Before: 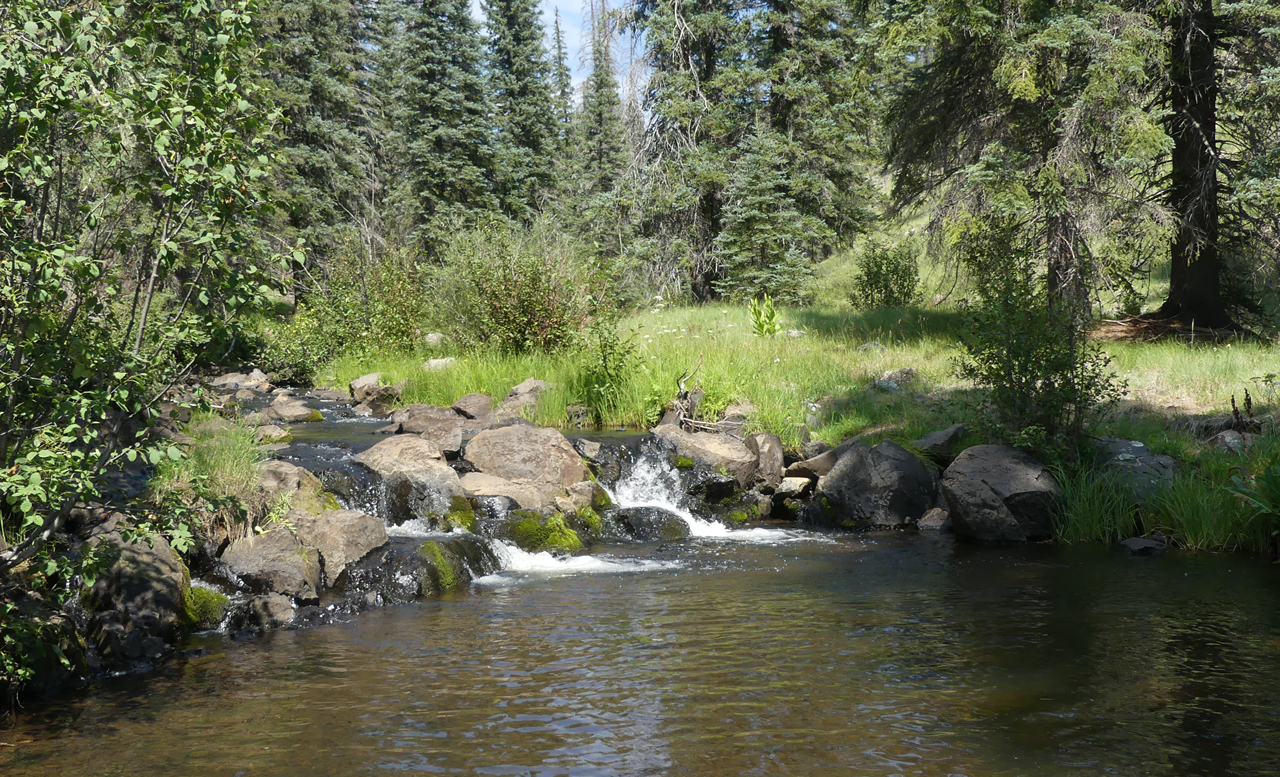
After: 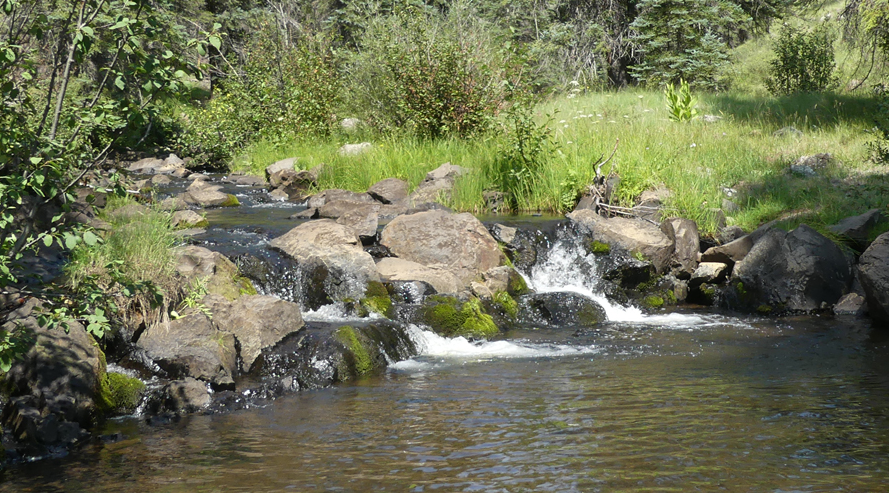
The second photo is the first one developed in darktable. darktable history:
crop: left 6.636%, top 27.707%, right 23.906%, bottom 8.834%
